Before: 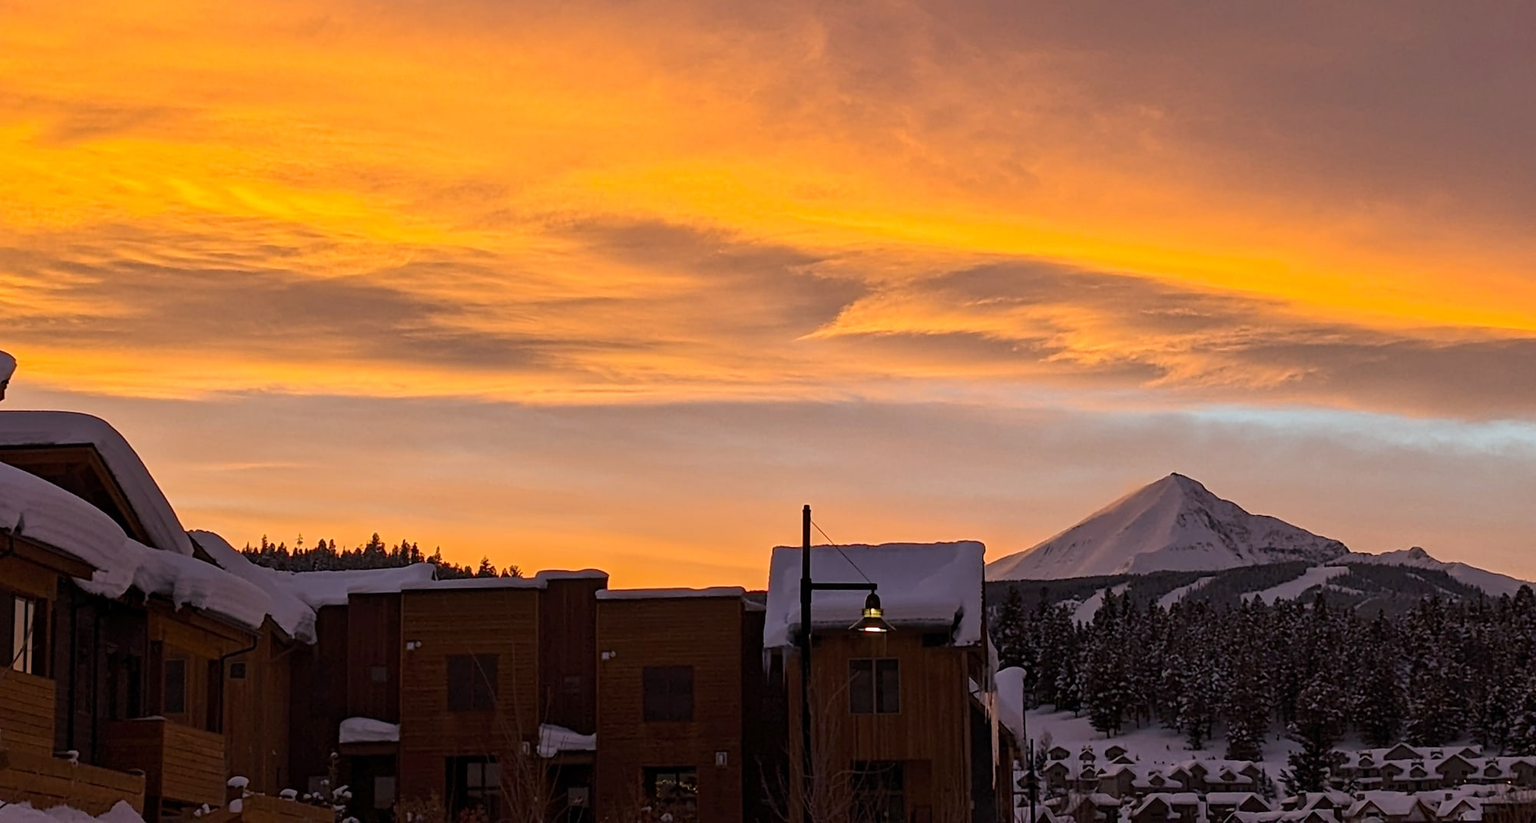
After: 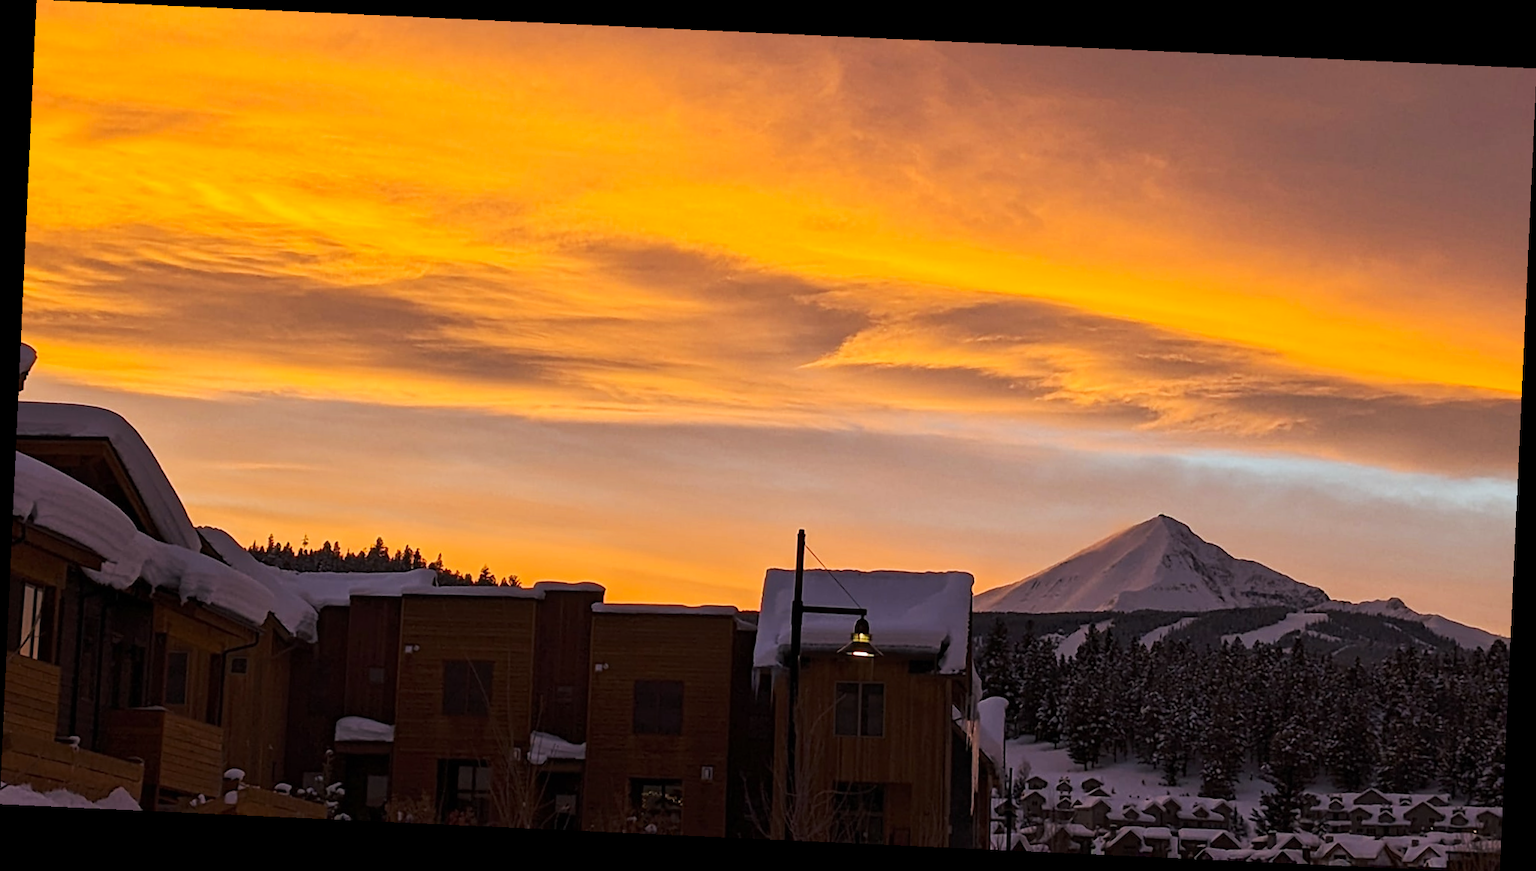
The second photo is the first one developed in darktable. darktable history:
crop and rotate: angle -2.63°
tone curve: curves: ch0 [(0, 0) (0.339, 0.306) (0.687, 0.706) (1, 1)], preserve colors none
